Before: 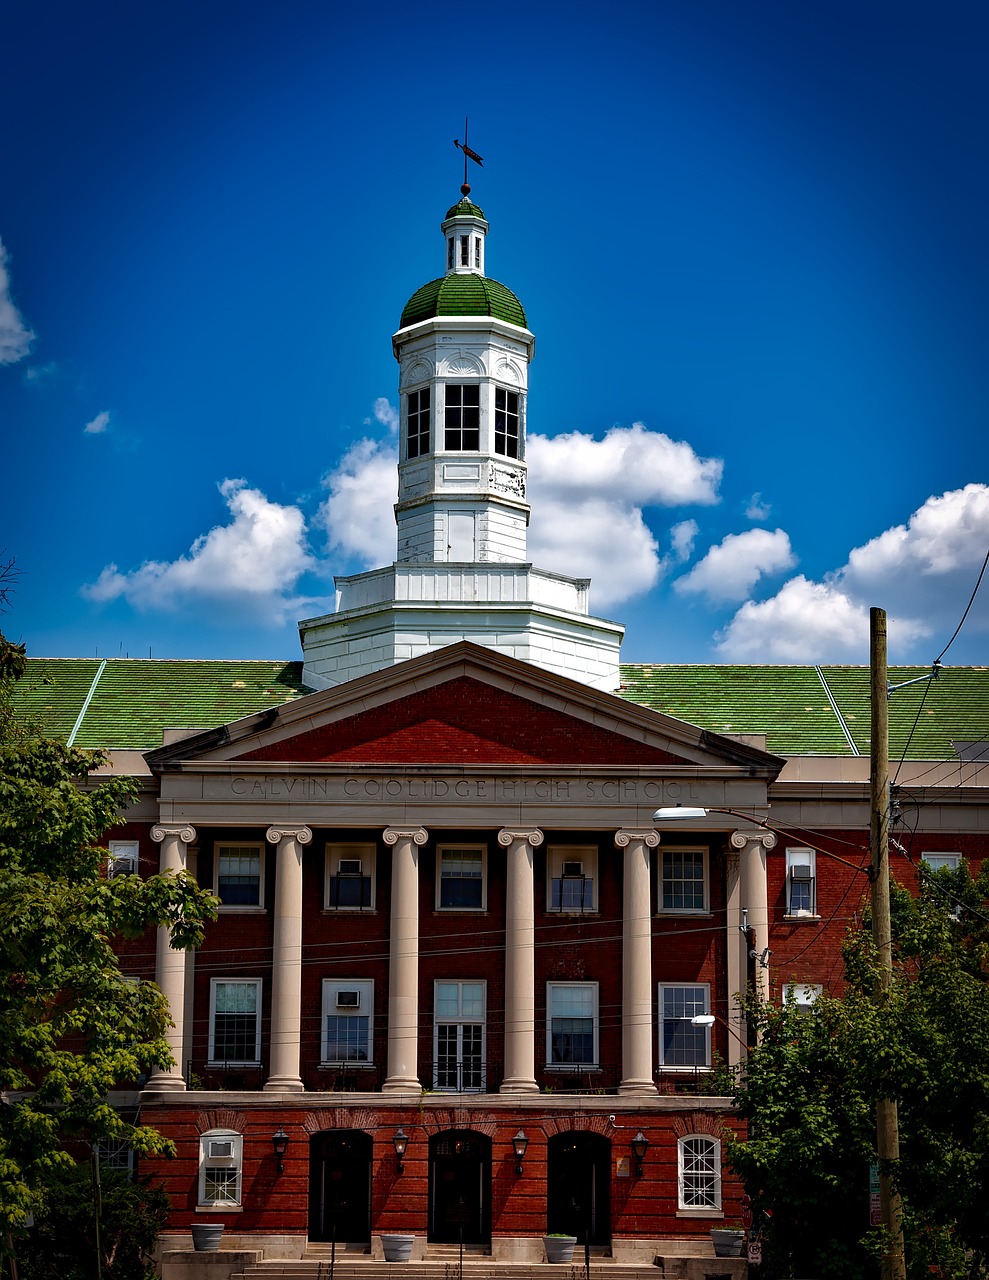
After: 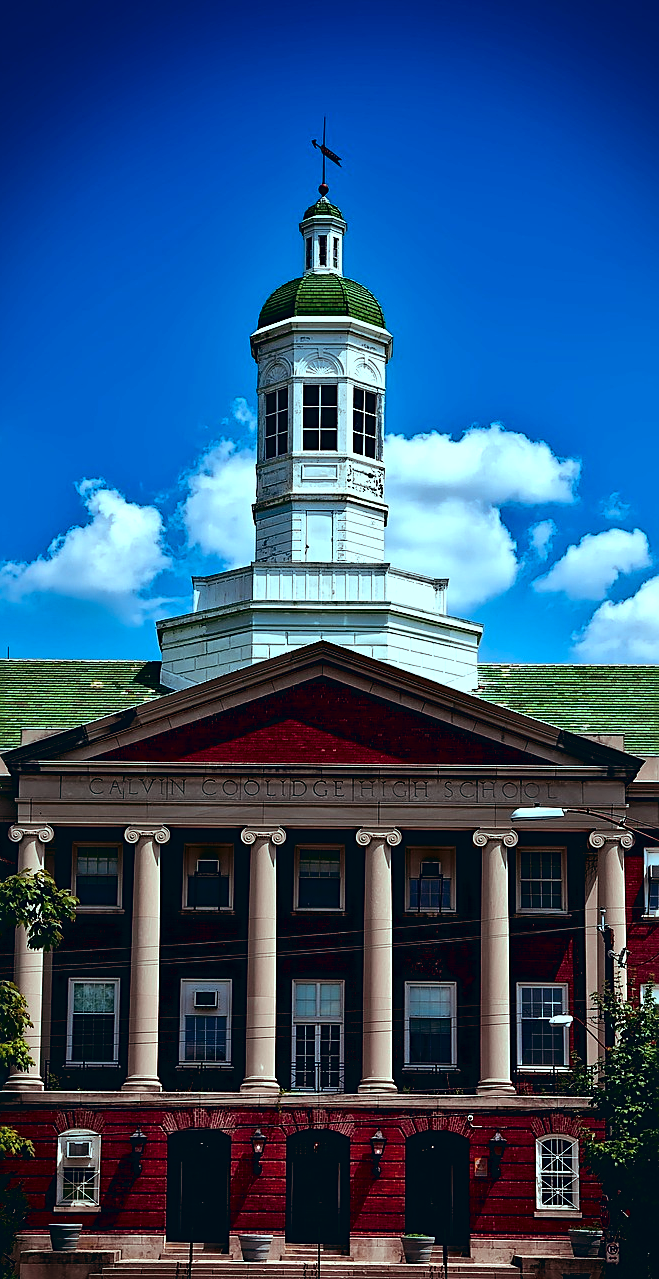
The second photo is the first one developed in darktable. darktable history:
tone equalizer: -8 EV -0.417 EV, -7 EV -0.389 EV, -6 EV -0.333 EV, -5 EV -0.222 EV, -3 EV 0.222 EV, -2 EV 0.333 EV, -1 EV 0.389 EV, +0 EV 0.417 EV, edges refinement/feathering 500, mask exposure compensation -1.57 EV, preserve details no
crop and rotate: left 14.436%, right 18.898%
tone curve: curves: ch0 [(0, 0) (0.068, 0.012) (0.183, 0.089) (0.341, 0.283) (0.547, 0.532) (0.828, 0.815) (1, 0.983)]; ch1 [(0, 0) (0.23, 0.166) (0.34, 0.308) (0.371, 0.337) (0.429, 0.411) (0.477, 0.462) (0.499, 0.498) (0.529, 0.537) (0.559, 0.582) (0.743, 0.798) (1, 1)]; ch2 [(0, 0) (0.431, 0.414) (0.498, 0.503) (0.524, 0.528) (0.568, 0.546) (0.6, 0.597) (0.634, 0.645) (0.728, 0.742) (1, 1)], color space Lab, independent channels, preserve colors none
color balance: lift [1.003, 0.993, 1.001, 1.007], gamma [1.018, 1.072, 0.959, 0.928], gain [0.974, 0.873, 1.031, 1.127]
sharpen: on, module defaults
